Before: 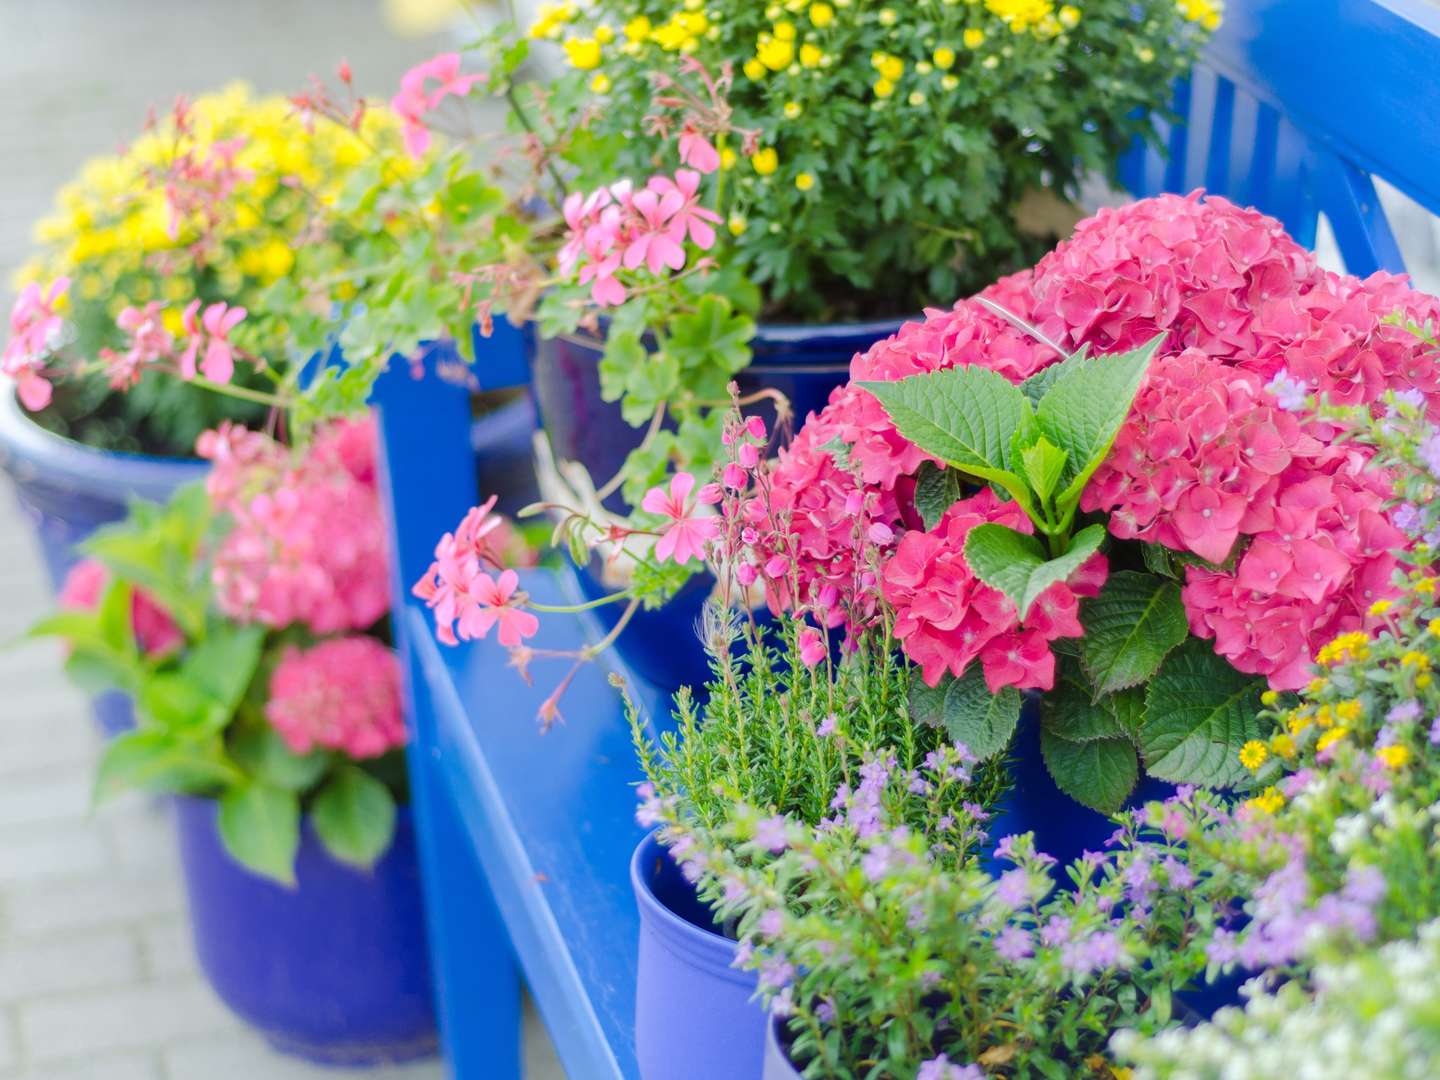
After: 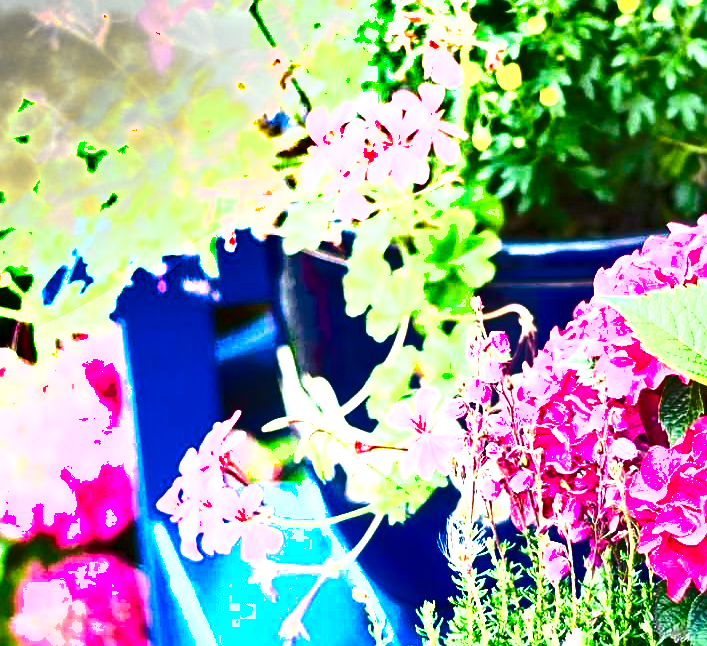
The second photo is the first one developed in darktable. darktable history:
exposure: black level correction 0, exposure 1.742 EV, compensate highlight preservation false
sharpen: radius 2.19, amount 0.389, threshold 0.022
contrast equalizer: octaves 7, y [[0.5, 0.542, 0.583, 0.625, 0.667, 0.708], [0.5 ×6], [0.5 ×6], [0, 0.033, 0.067, 0.1, 0.133, 0.167], [0, 0.05, 0.1, 0.15, 0.2, 0.25]], mix -0.082
crop: left 17.793%, top 7.884%, right 33.061%, bottom 32.259%
haze removal: strength 0.276, distance 0.249, compatibility mode true, adaptive false
shadows and highlights: radius 168.39, shadows 26.44, white point adjustment 3.26, highlights -68.34, soften with gaussian
